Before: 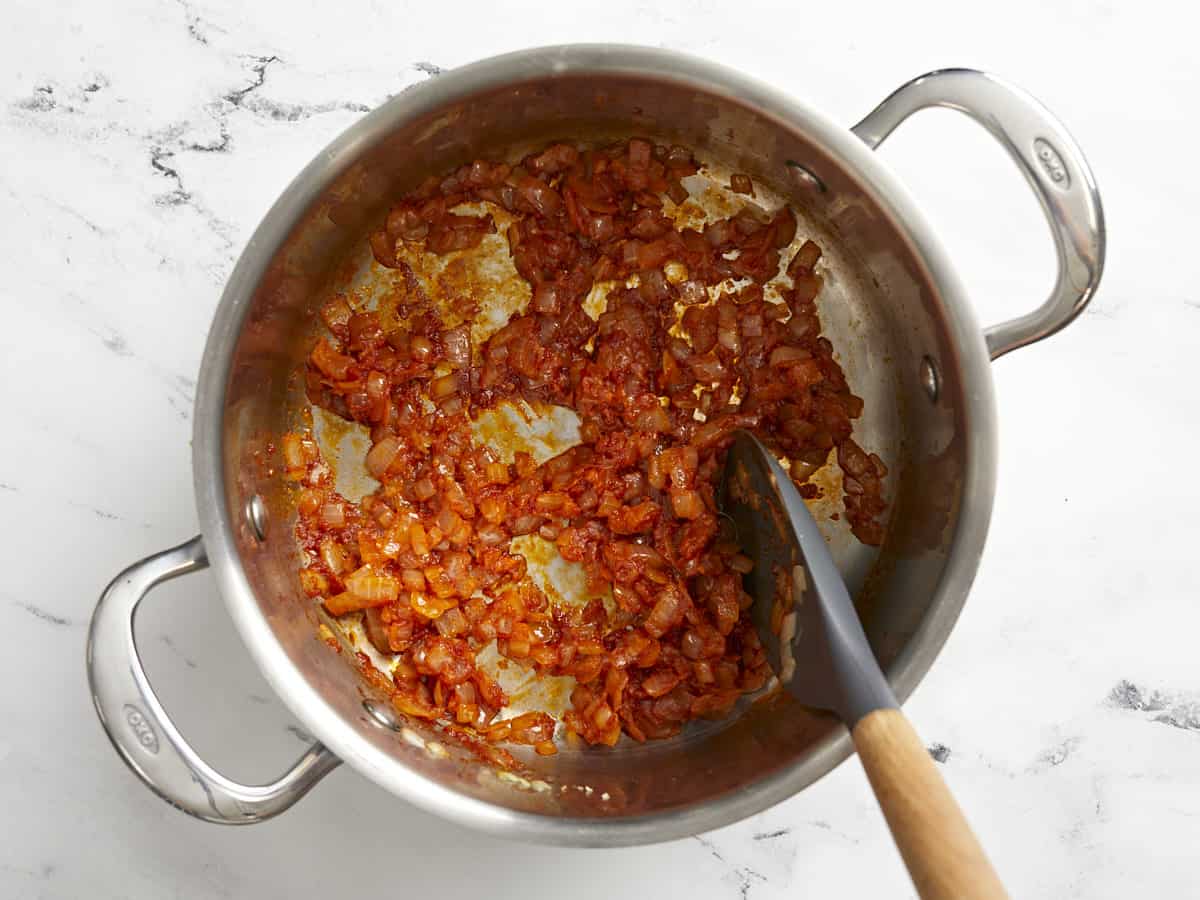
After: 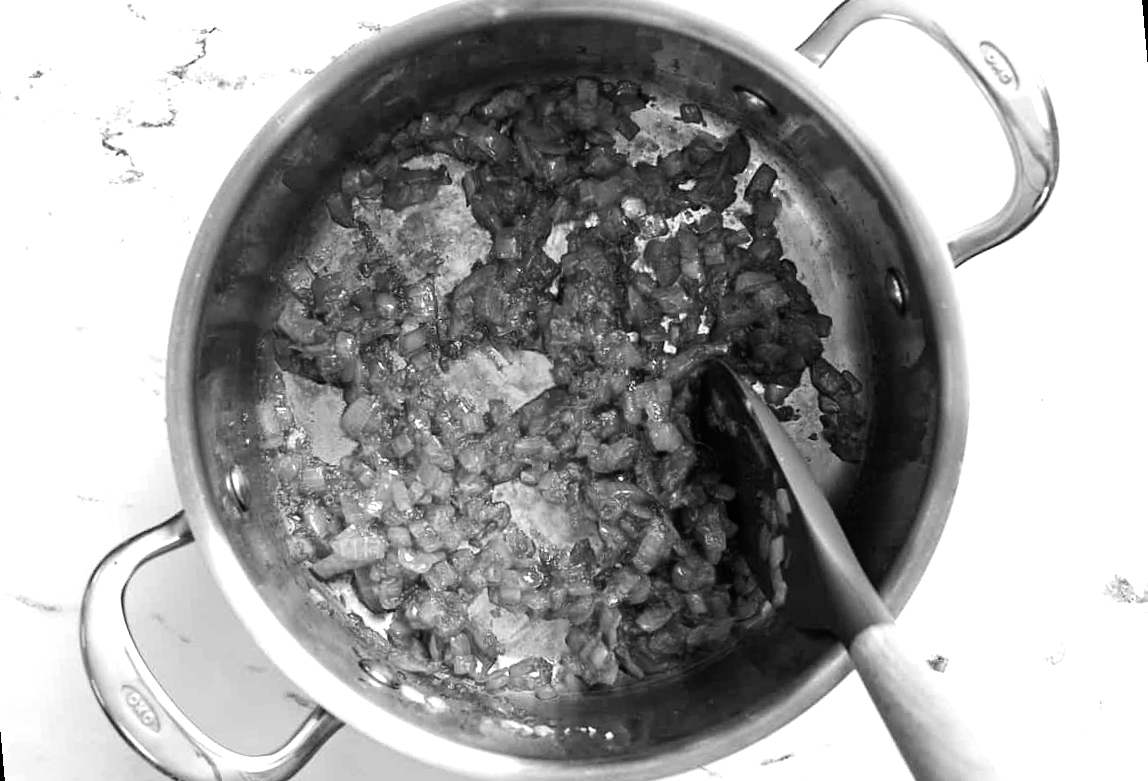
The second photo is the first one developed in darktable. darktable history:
rotate and perspective: rotation -5°, crop left 0.05, crop right 0.952, crop top 0.11, crop bottom 0.89
tone equalizer: -8 EV -0.75 EV, -7 EV -0.7 EV, -6 EV -0.6 EV, -5 EV -0.4 EV, -3 EV 0.4 EV, -2 EV 0.6 EV, -1 EV 0.7 EV, +0 EV 0.75 EV, edges refinement/feathering 500, mask exposure compensation -1.57 EV, preserve details no
rgb curve: curves: ch0 [(0, 0) (0.136, 0.078) (0.262, 0.245) (0.414, 0.42) (1, 1)], compensate middle gray true, preserve colors basic power
monochrome: on, module defaults
